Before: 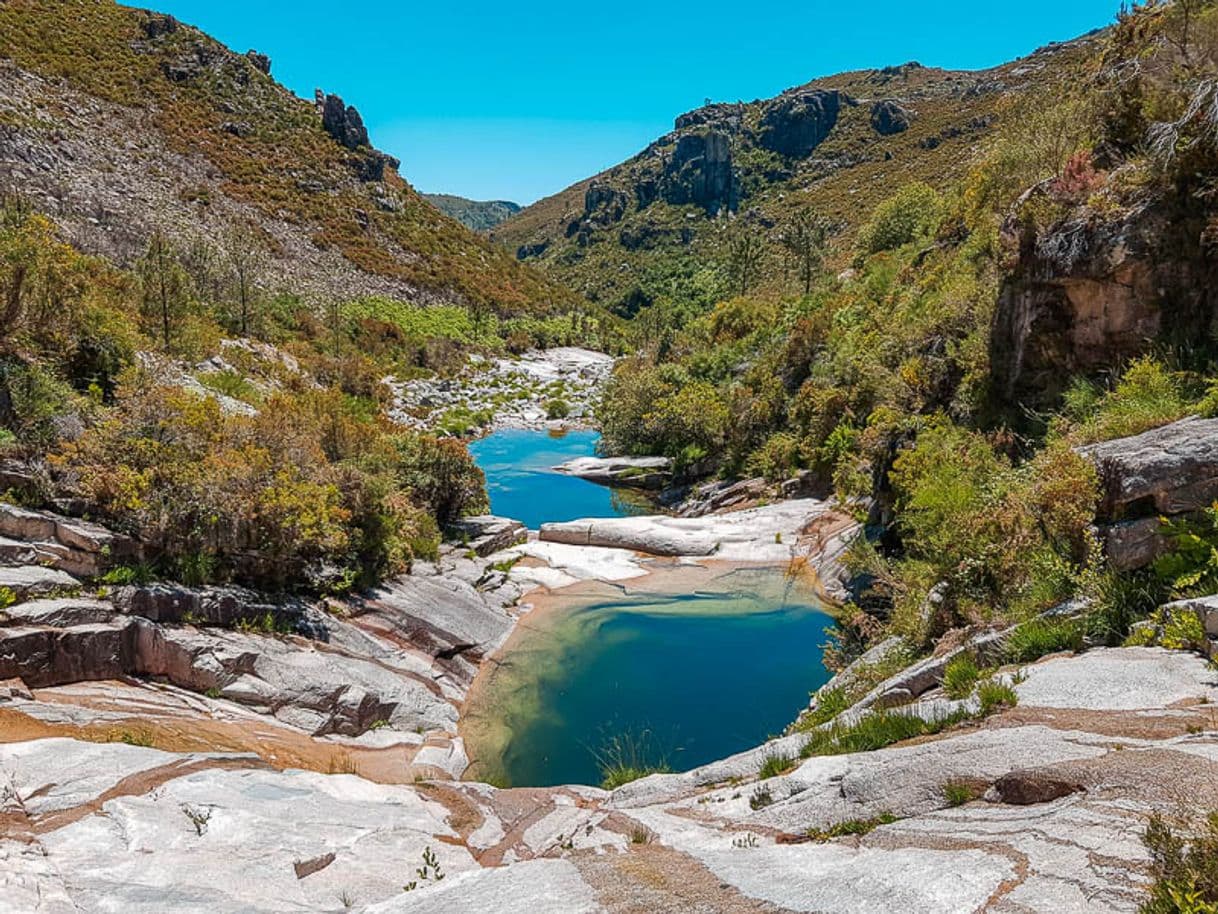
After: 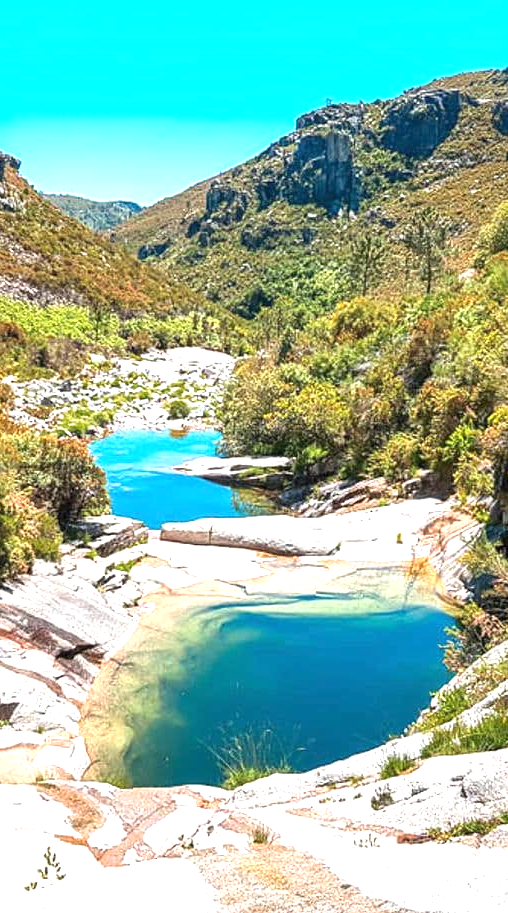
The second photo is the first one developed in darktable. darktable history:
crop: left 31.191%, right 27.075%
exposure: black level correction 0, exposure 1.386 EV, compensate highlight preservation false
